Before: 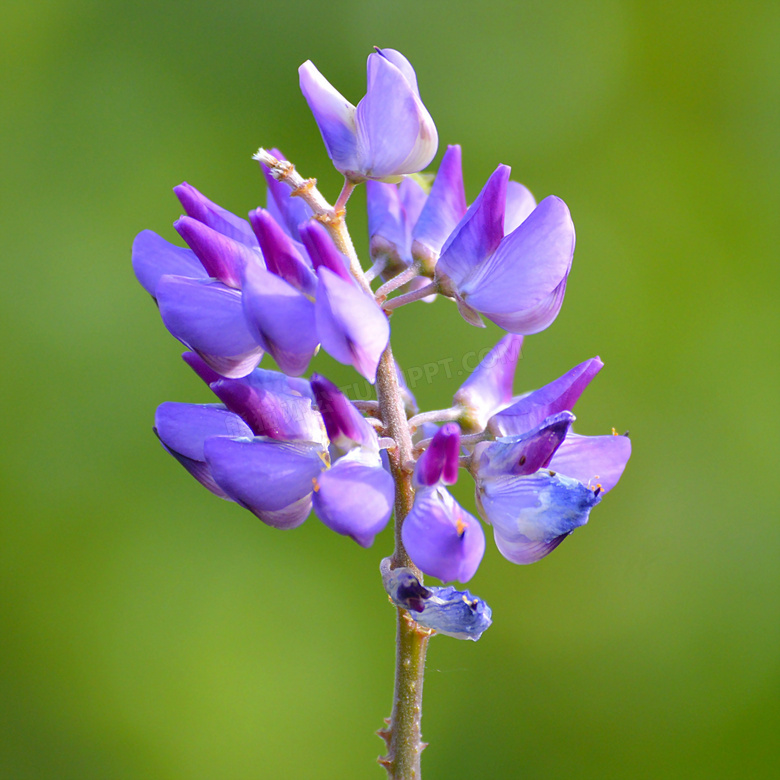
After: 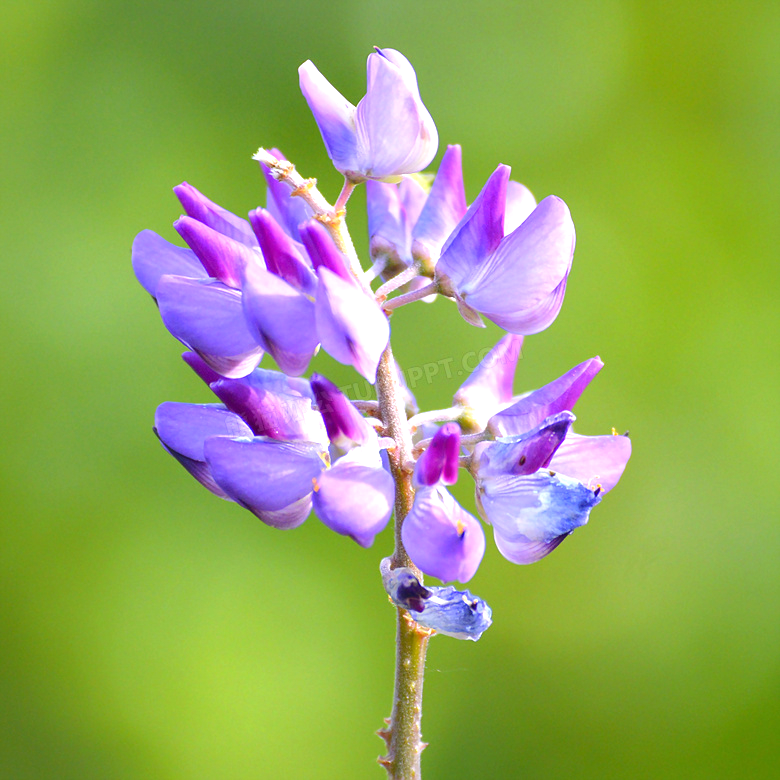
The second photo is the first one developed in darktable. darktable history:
exposure: black level correction 0, exposure 1.001 EV, compensate exposure bias true, compensate highlight preservation false
tone equalizer: -8 EV 0.282 EV, -7 EV 0.41 EV, -6 EV 0.451 EV, -5 EV 0.215 EV, -3 EV -0.254 EV, -2 EV -0.439 EV, -1 EV -0.44 EV, +0 EV -0.24 EV
